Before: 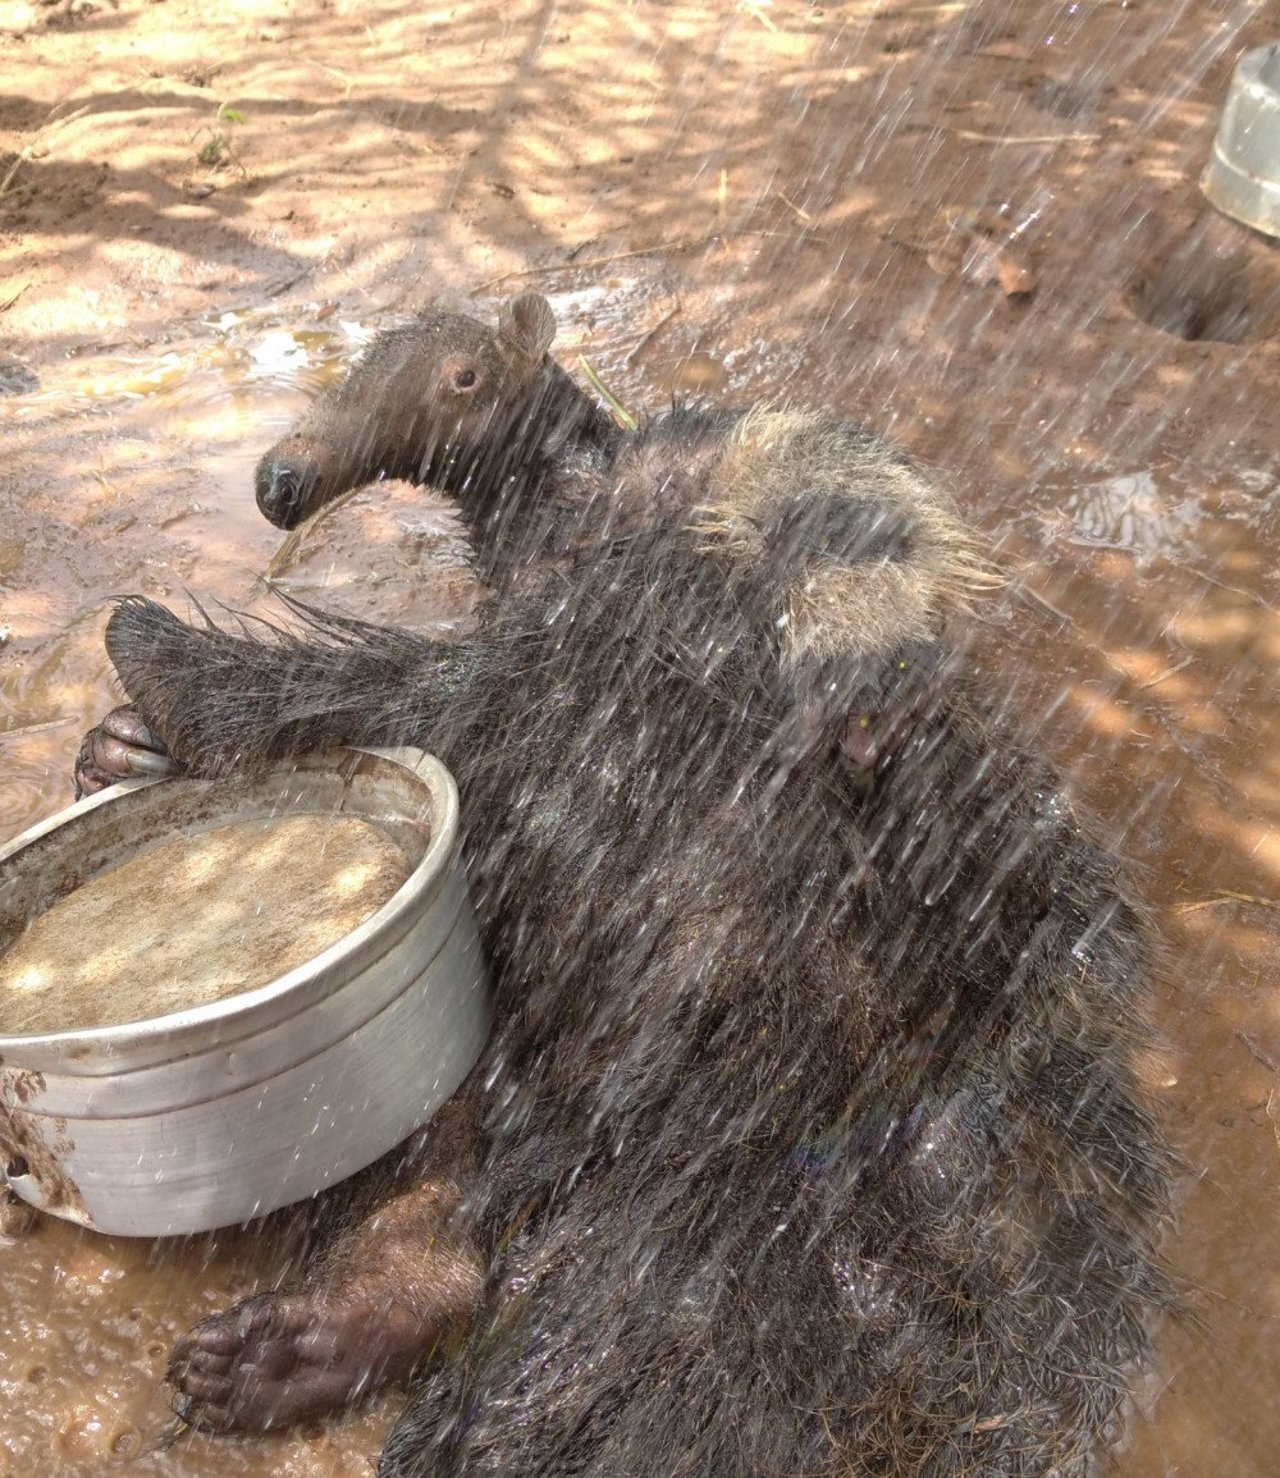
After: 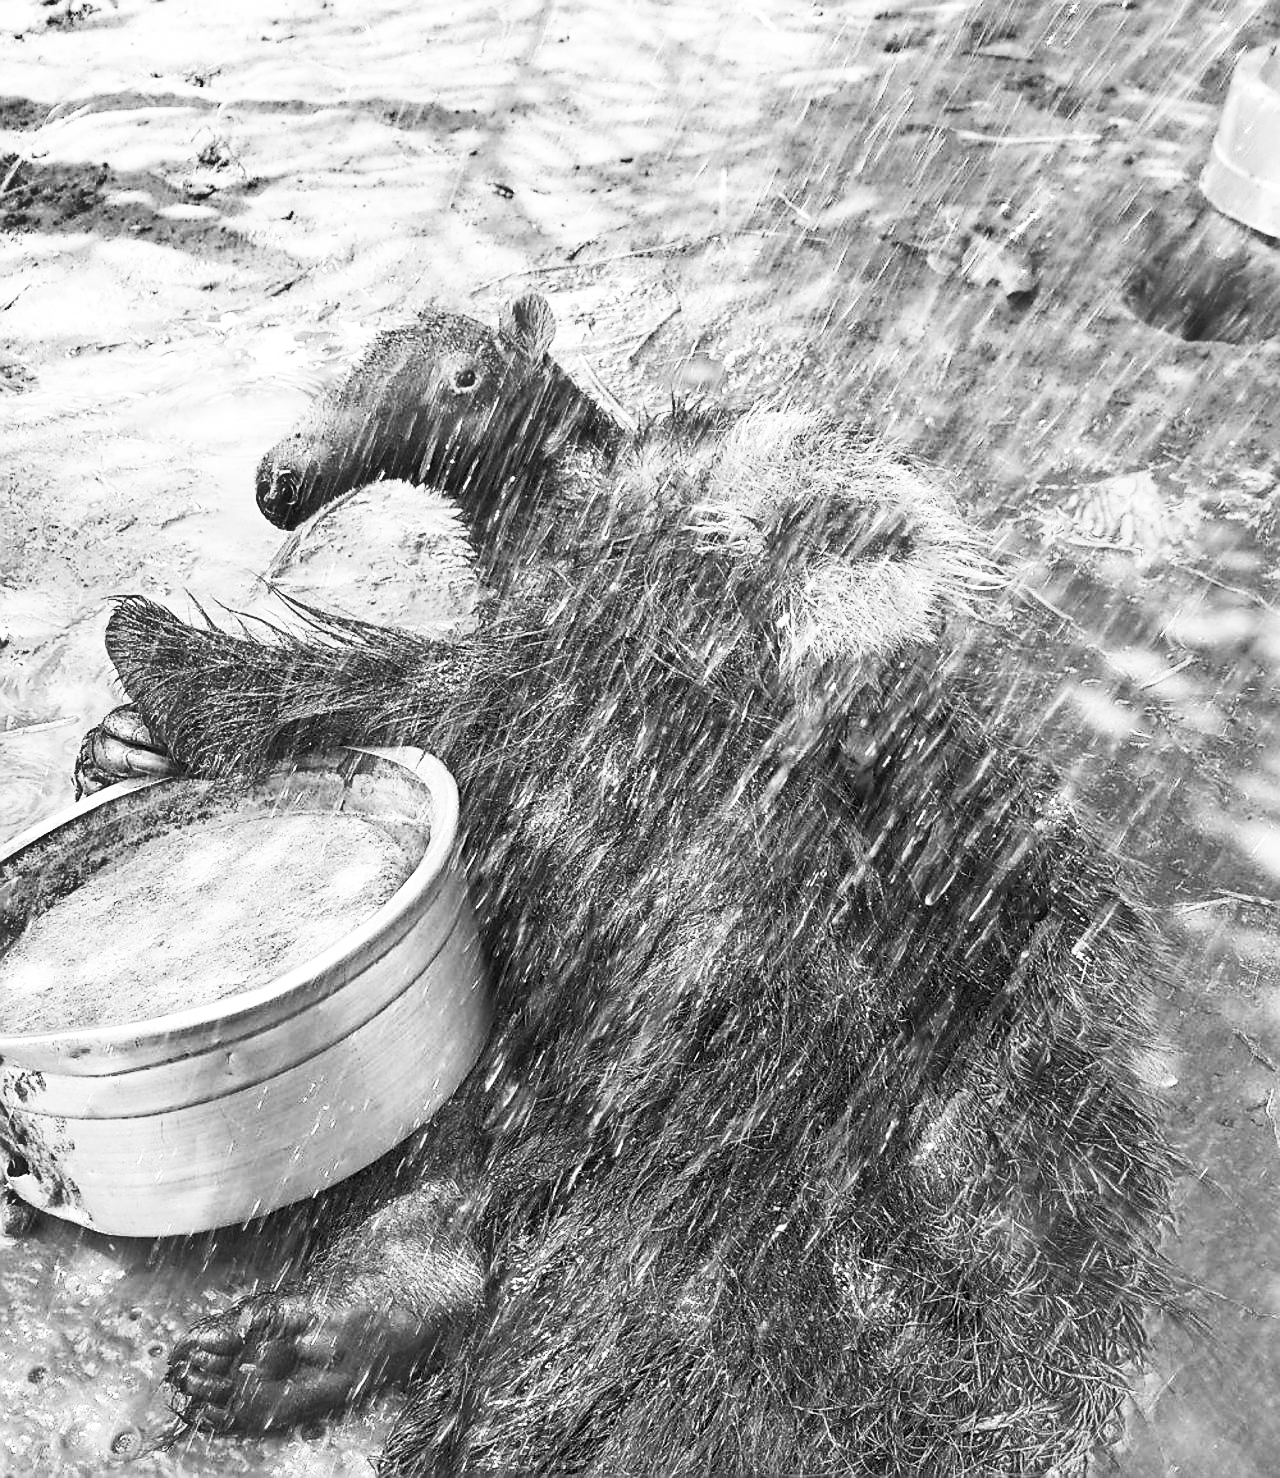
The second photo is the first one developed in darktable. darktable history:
contrast brightness saturation: contrast 0.53, brightness 0.47, saturation -1
sharpen: radius 1.4, amount 1.25, threshold 0.7
shadows and highlights: low approximation 0.01, soften with gaussian
